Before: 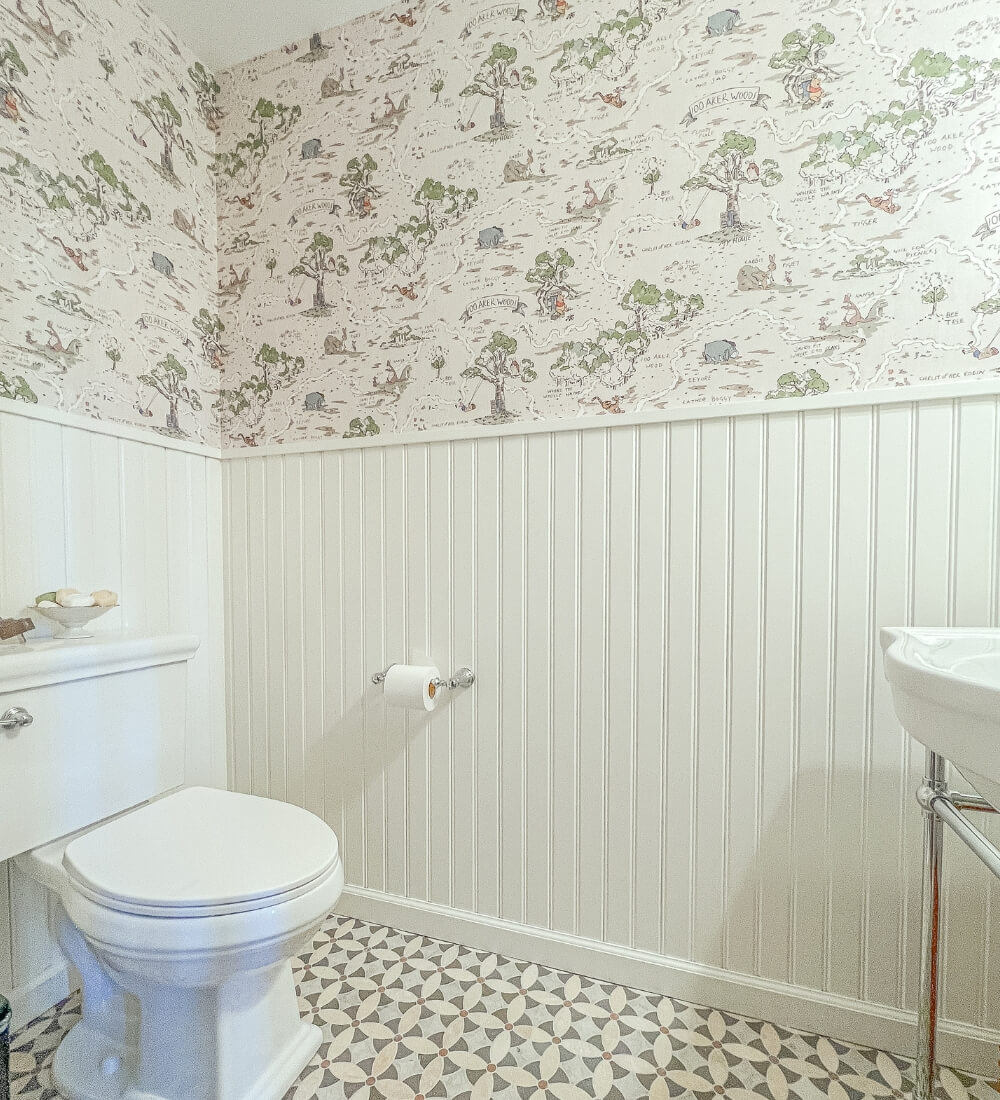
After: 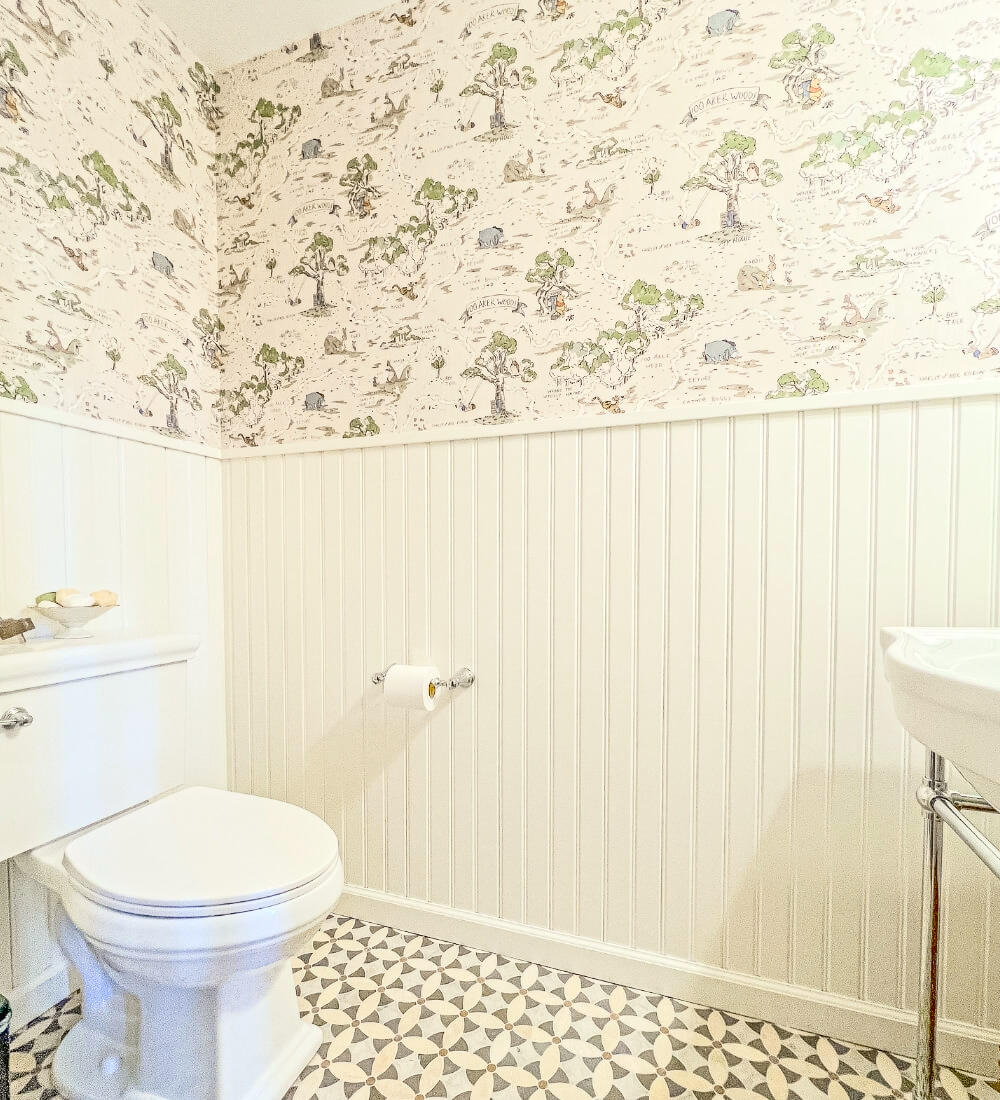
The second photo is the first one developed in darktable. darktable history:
tone curve: curves: ch0 [(0.003, 0.023) (0.071, 0.052) (0.236, 0.197) (0.466, 0.557) (0.631, 0.764) (0.806, 0.906) (1, 1)]; ch1 [(0, 0) (0.262, 0.227) (0.417, 0.386) (0.469, 0.467) (0.502, 0.51) (0.528, 0.521) (0.573, 0.555) (0.605, 0.621) (0.644, 0.671) (0.686, 0.728) (0.994, 0.987)]; ch2 [(0, 0) (0.262, 0.188) (0.385, 0.353) (0.427, 0.424) (0.495, 0.502) (0.531, 0.555) (0.583, 0.632) (0.644, 0.748) (1, 1)], color space Lab, independent channels, preserve colors none
contrast equalizer: y [[0.5, 0.5, 0.544, 0.569, 0.5, 0.5], [0.5 ×6], [0.5 ×6], [0 ×6], [0 ×6]]
